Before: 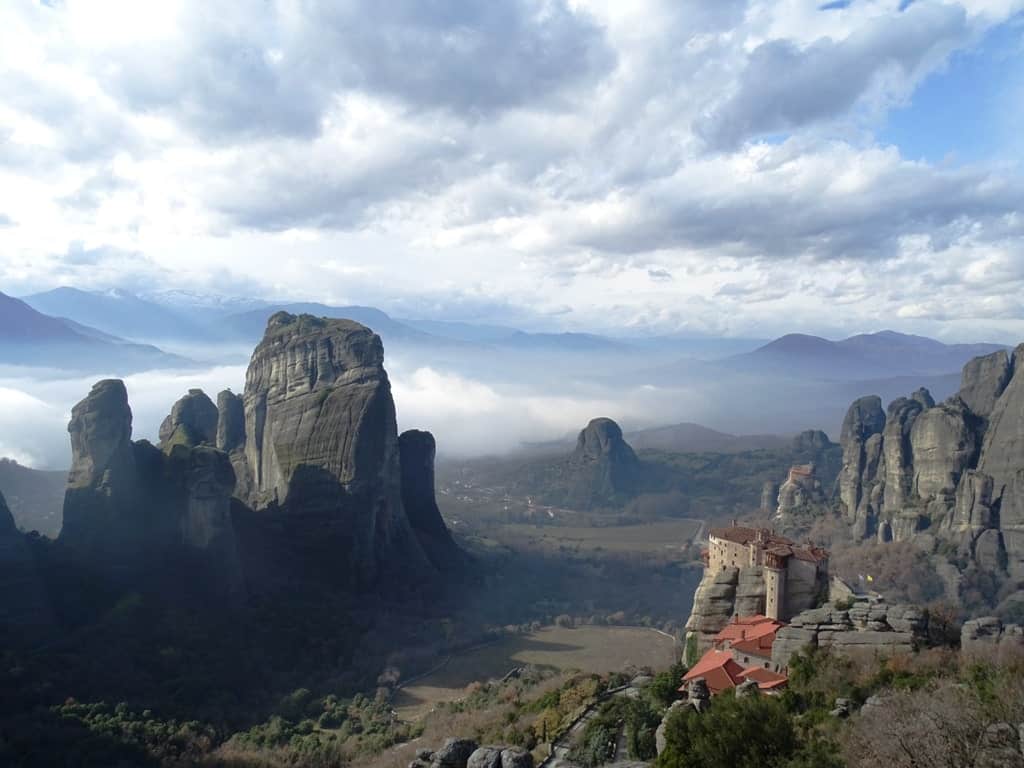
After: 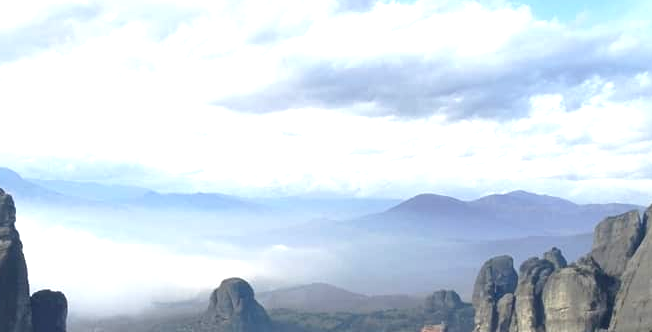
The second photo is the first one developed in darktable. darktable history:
crop: left 36.005%, top 18.293%, right 0.31%, bottom 38.444%
exposure: exposure 0.74 EV, compensate highlight preservation false
tone equalizer: on, module defaults
